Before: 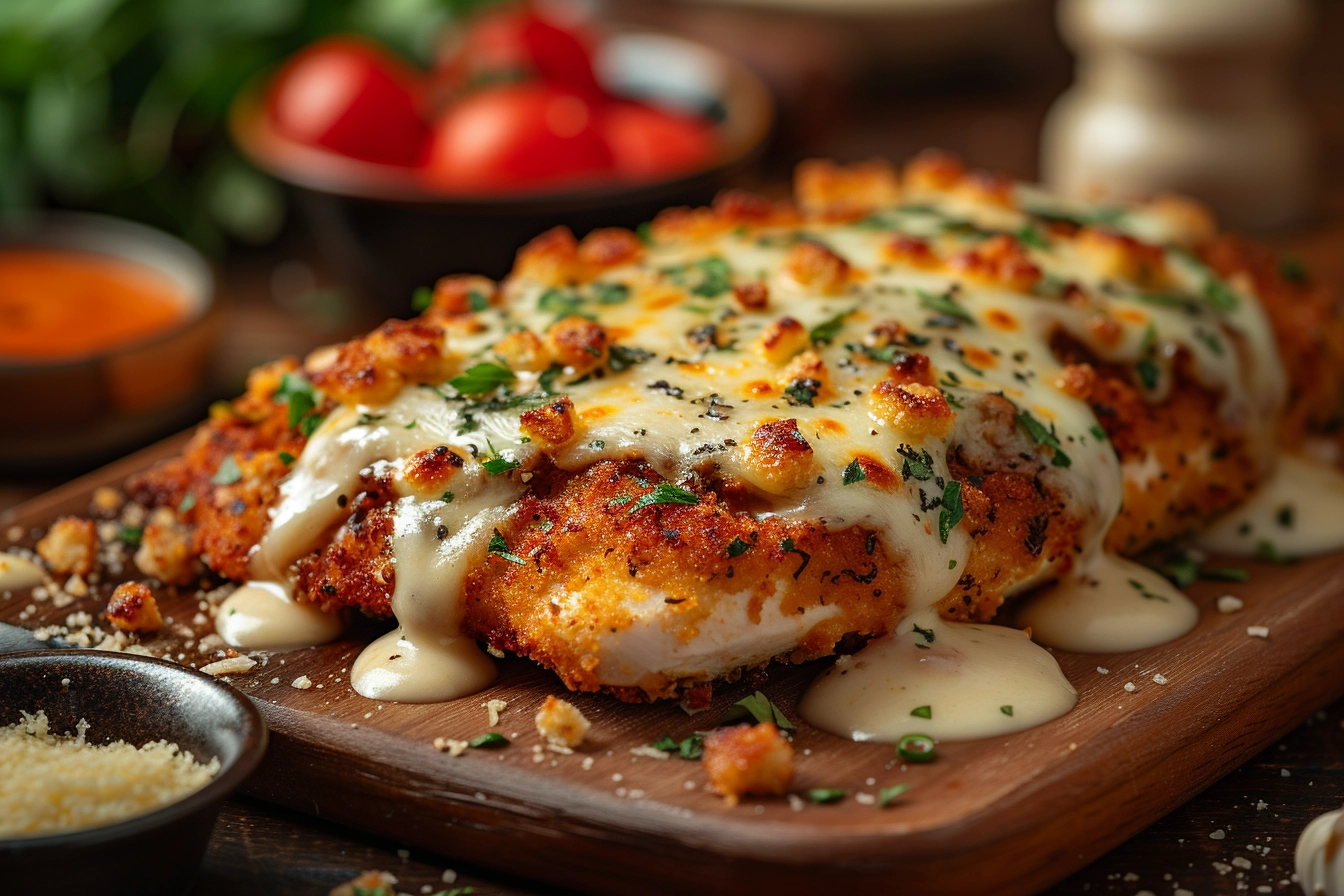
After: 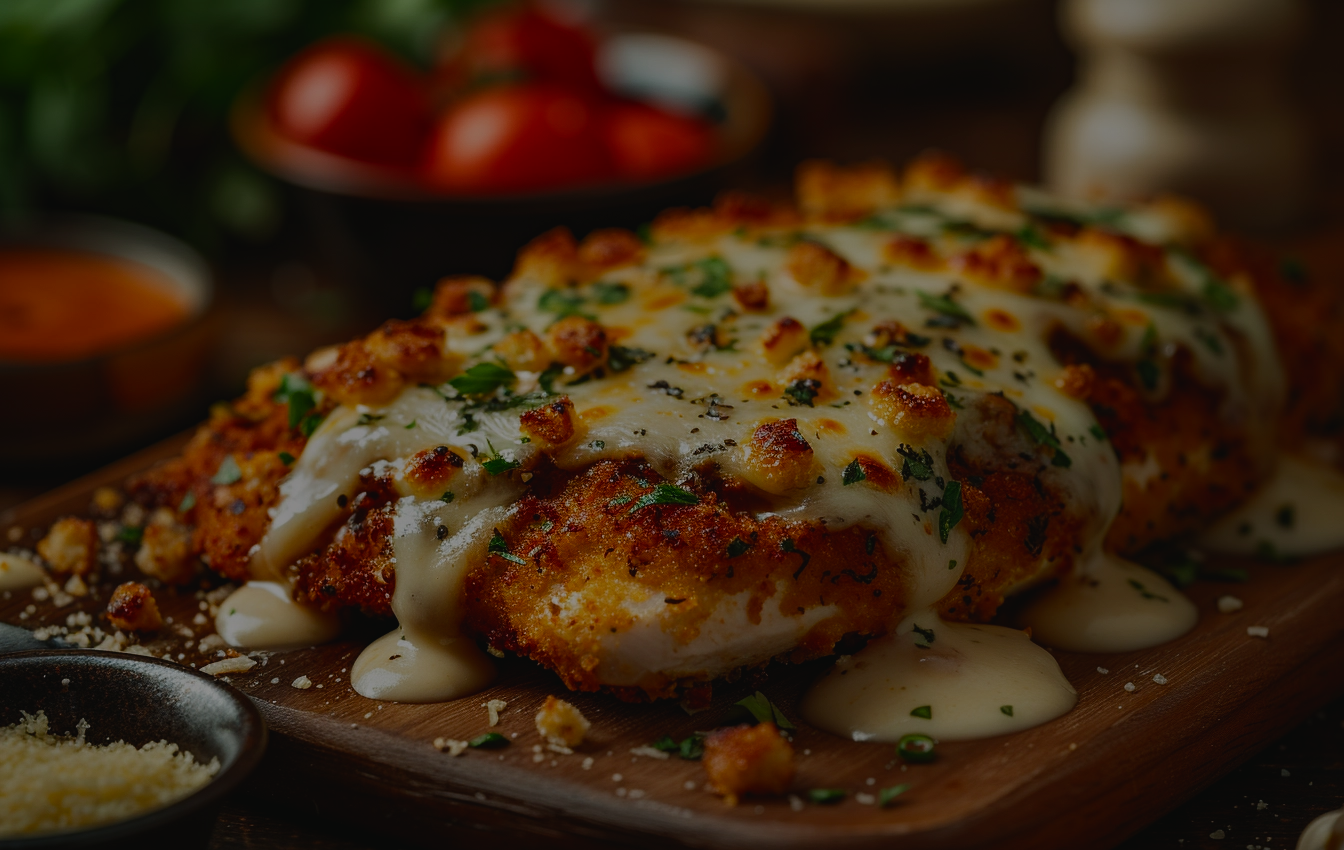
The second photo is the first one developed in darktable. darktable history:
exposure: black level correction 0.001, exposure 0.3 EV, compensate highlight preservation false
tone equalizer: -8 EV -2 EV, -7 EV -2 EV, -6 EV -2 EV, -5 EV -2 EV, -4 EV -2 EV, -3 EV -2 EV, -2 EV -2 EV, -1 EV -1.63 EV, +0 EV -2 EV
color balance rgb: shadows lift › luminance -10%, shadows lift › chroma 1%, shadows lift › hue 113°, power › luminance -15%, highlights gain › chroma 0.2%, highlights gain › hue 333°, global offset › luminance 0.5%, perceptual saturation grading › global saturation 20%, perceptual saturation grading › highlights -50%, perceptual saturation grading › shadows 25%, contrast -10%
crop and rotate: top 0%, bottom 5.097%
